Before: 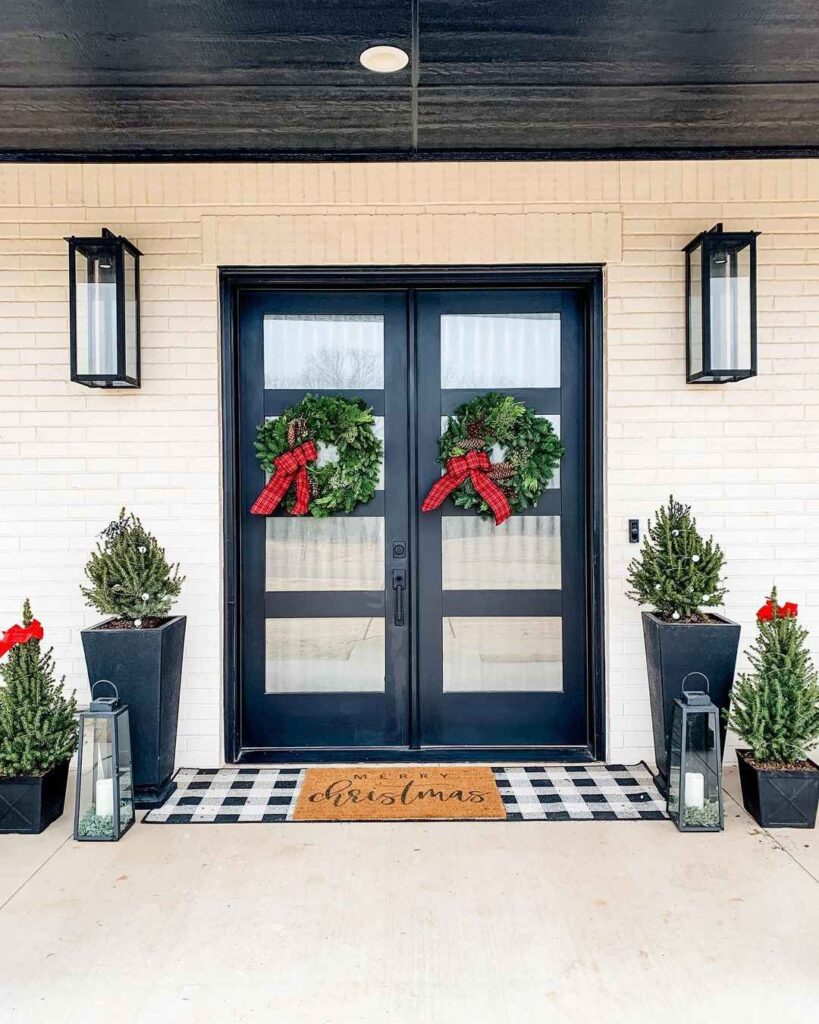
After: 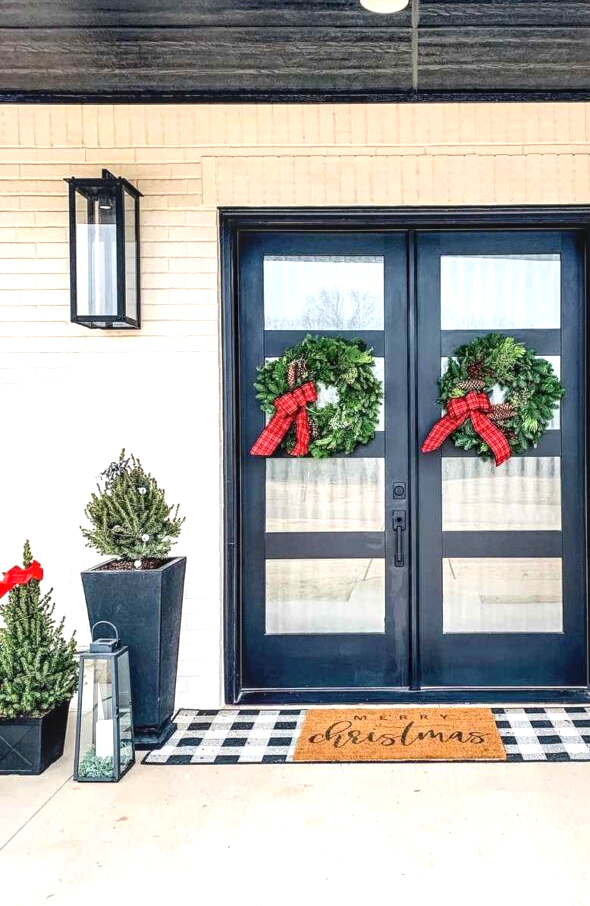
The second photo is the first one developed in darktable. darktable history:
crop: top 5.781%, right 27.91%, bottom 5.652%
local contrast: on, module defaults
exposure: black level correction 0, exposure 0.499 EV, compensate highlight preservation false
